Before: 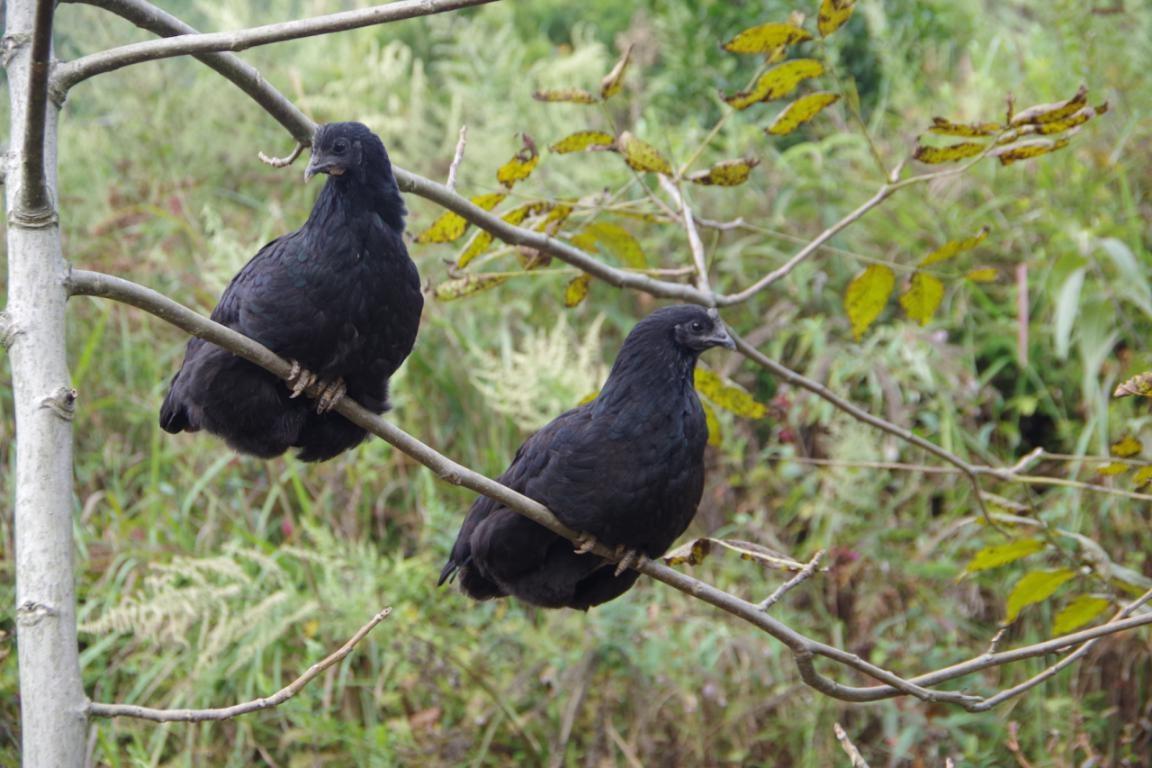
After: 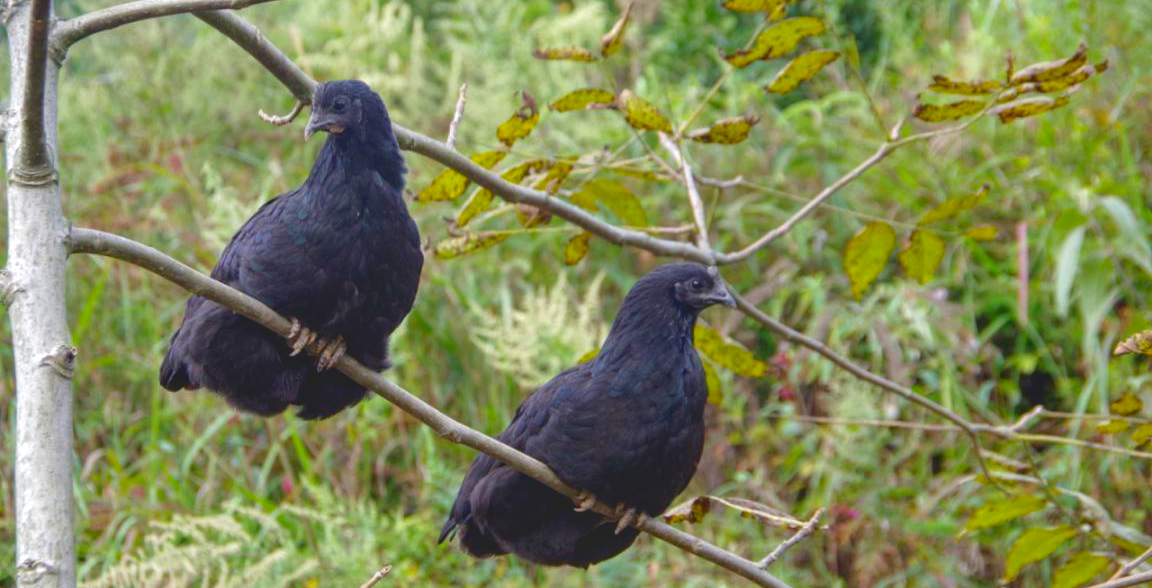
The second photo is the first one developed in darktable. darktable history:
tone curve: curves: ch0 [(0, 0) (0.003, 0.126) (0.011, 0.129) (0.025, 0.133) (0.044, 0.143) (0.069, 0.155) (0.1, 0.17) (0.136, 0.189) (0.177, 0.217) (0.224, 0.25) (0.277, 0.293) (0.335, 0.346) (0.399, 0.398) (0.468, 0.456) (0.543, 0.517) (0.623, 0.583) (0.709, 0.659) (0.801, 0.756) (0.898, 0.856) (1, 1)], color space Lab, independent channels, preserve colors none
local contrast: detail 130%
exposure: black level correction 0.007, compensate highlight preservation false
color balance rgb: perceptual saturation grading › global saturation 0.748%, perceptual brilliance grading › global brilliance 10.799%, global vibrance 11.079%
crop: top 5.595%, bottom 17.716%
contrast brightness saturation: contrast -0.207, saturation 0.186
levels: mode automatic
